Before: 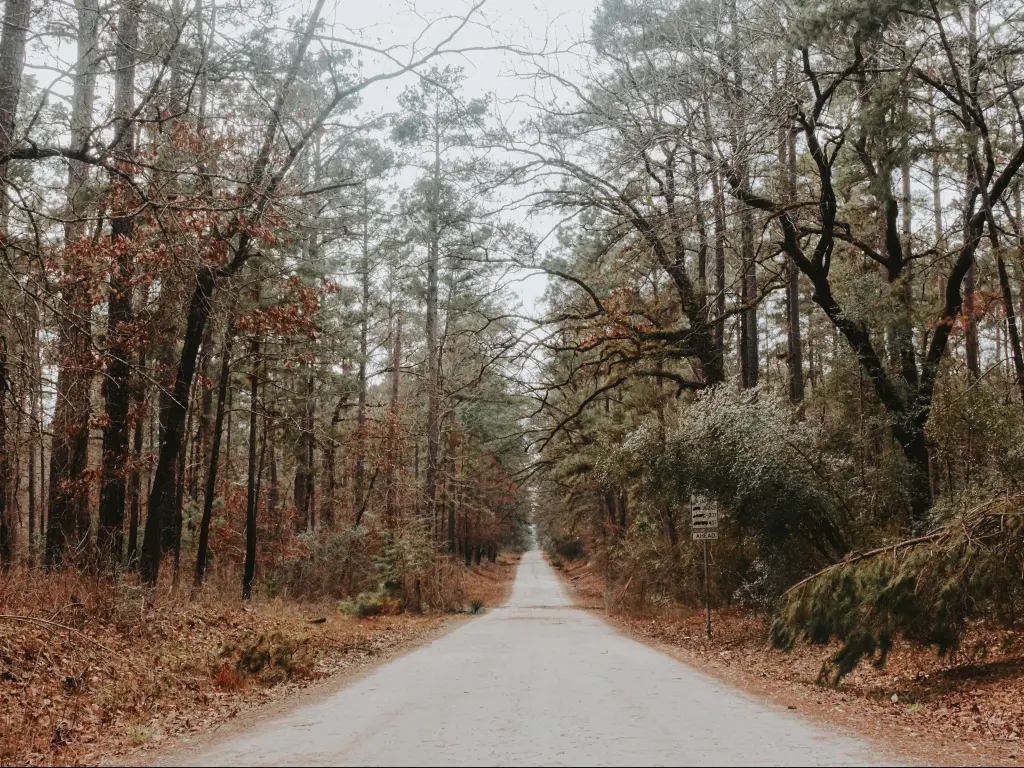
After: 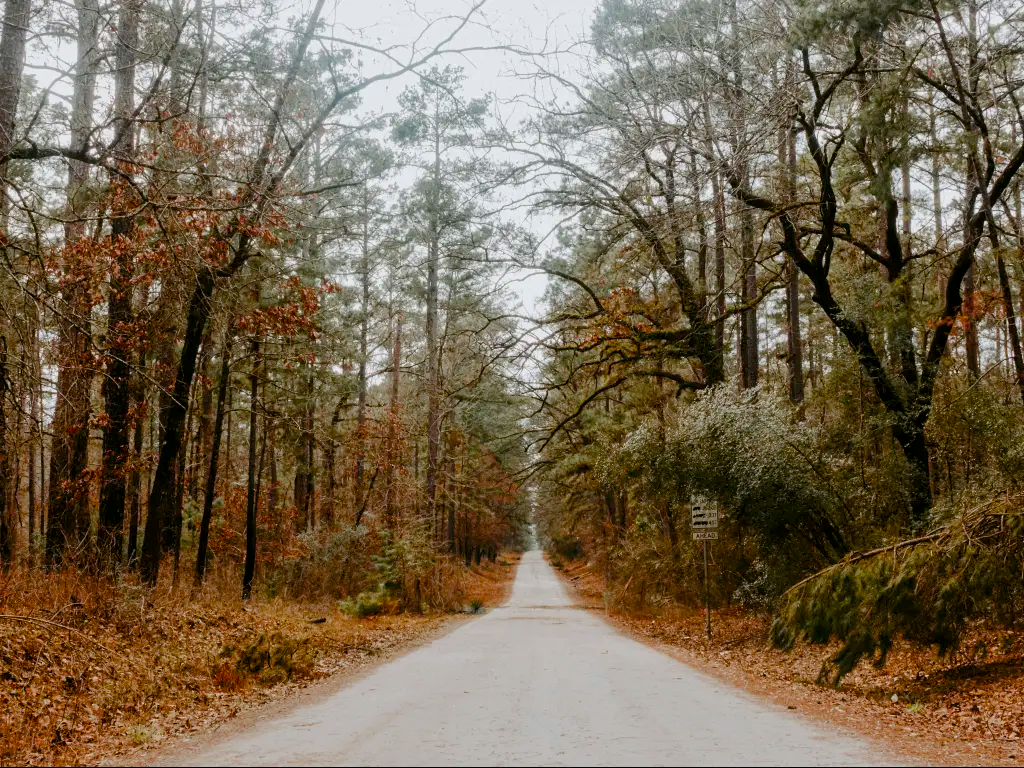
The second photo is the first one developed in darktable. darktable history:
color balance rgb: global offset › luminance -0.487%, linear chroma grading › global chroma 15.092%, perceptual saturation grading › global saturation 20%, perceptual saturation grading › highlights -25.617%, perceptual saturation grading › shadows 49.912%
